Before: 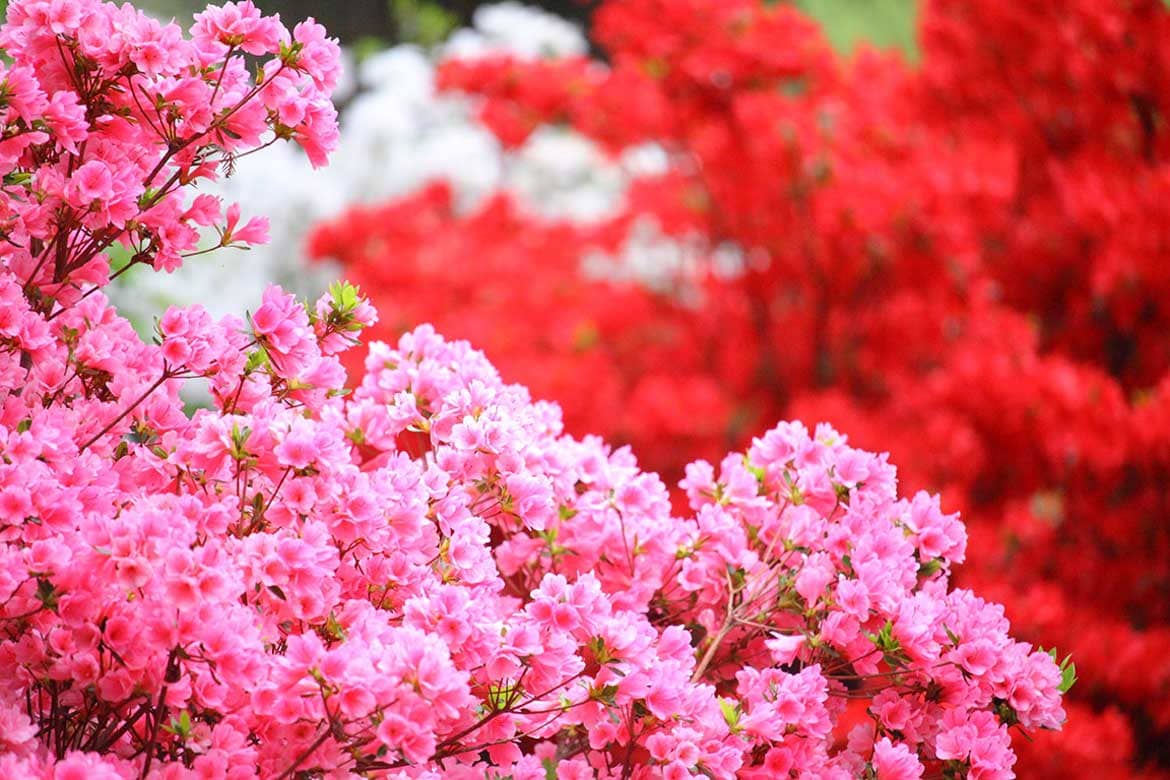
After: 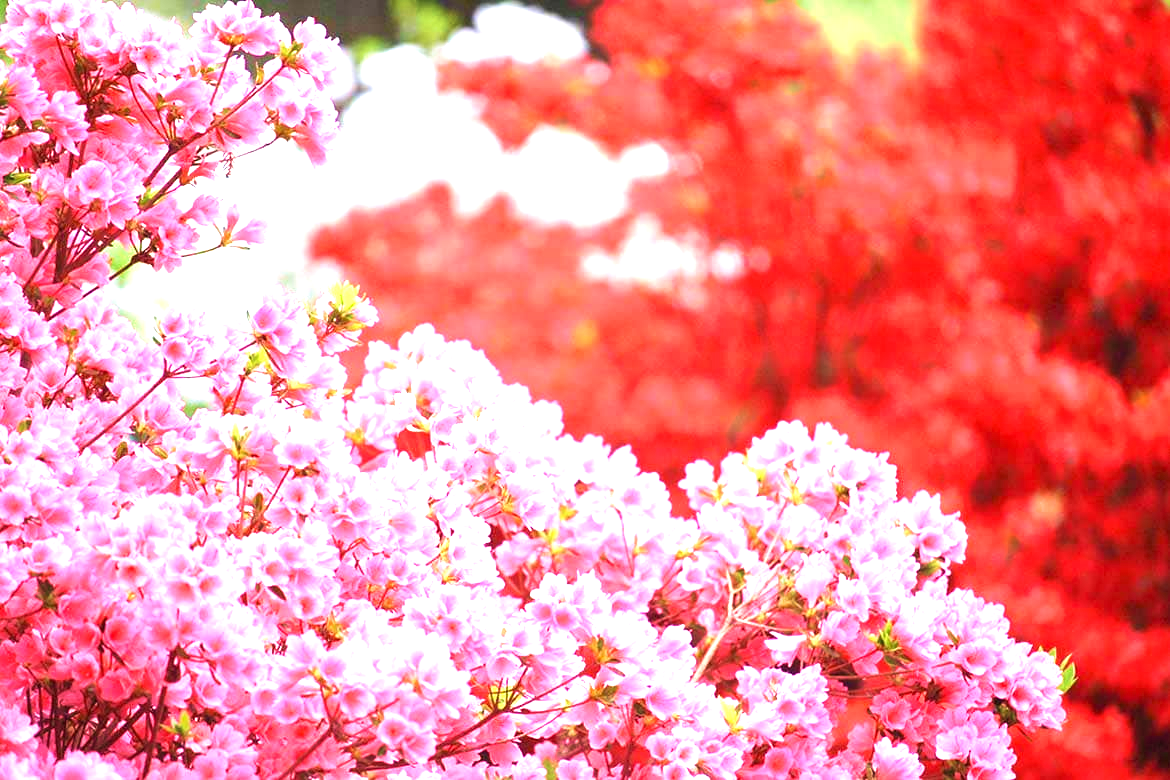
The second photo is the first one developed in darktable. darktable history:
exposure: black level correction 0, exposure 1.3 EV, compensate exposure bias true, compensate highlight preservation false
velvia: strength 67.07%, mid-tones bias 0.972
